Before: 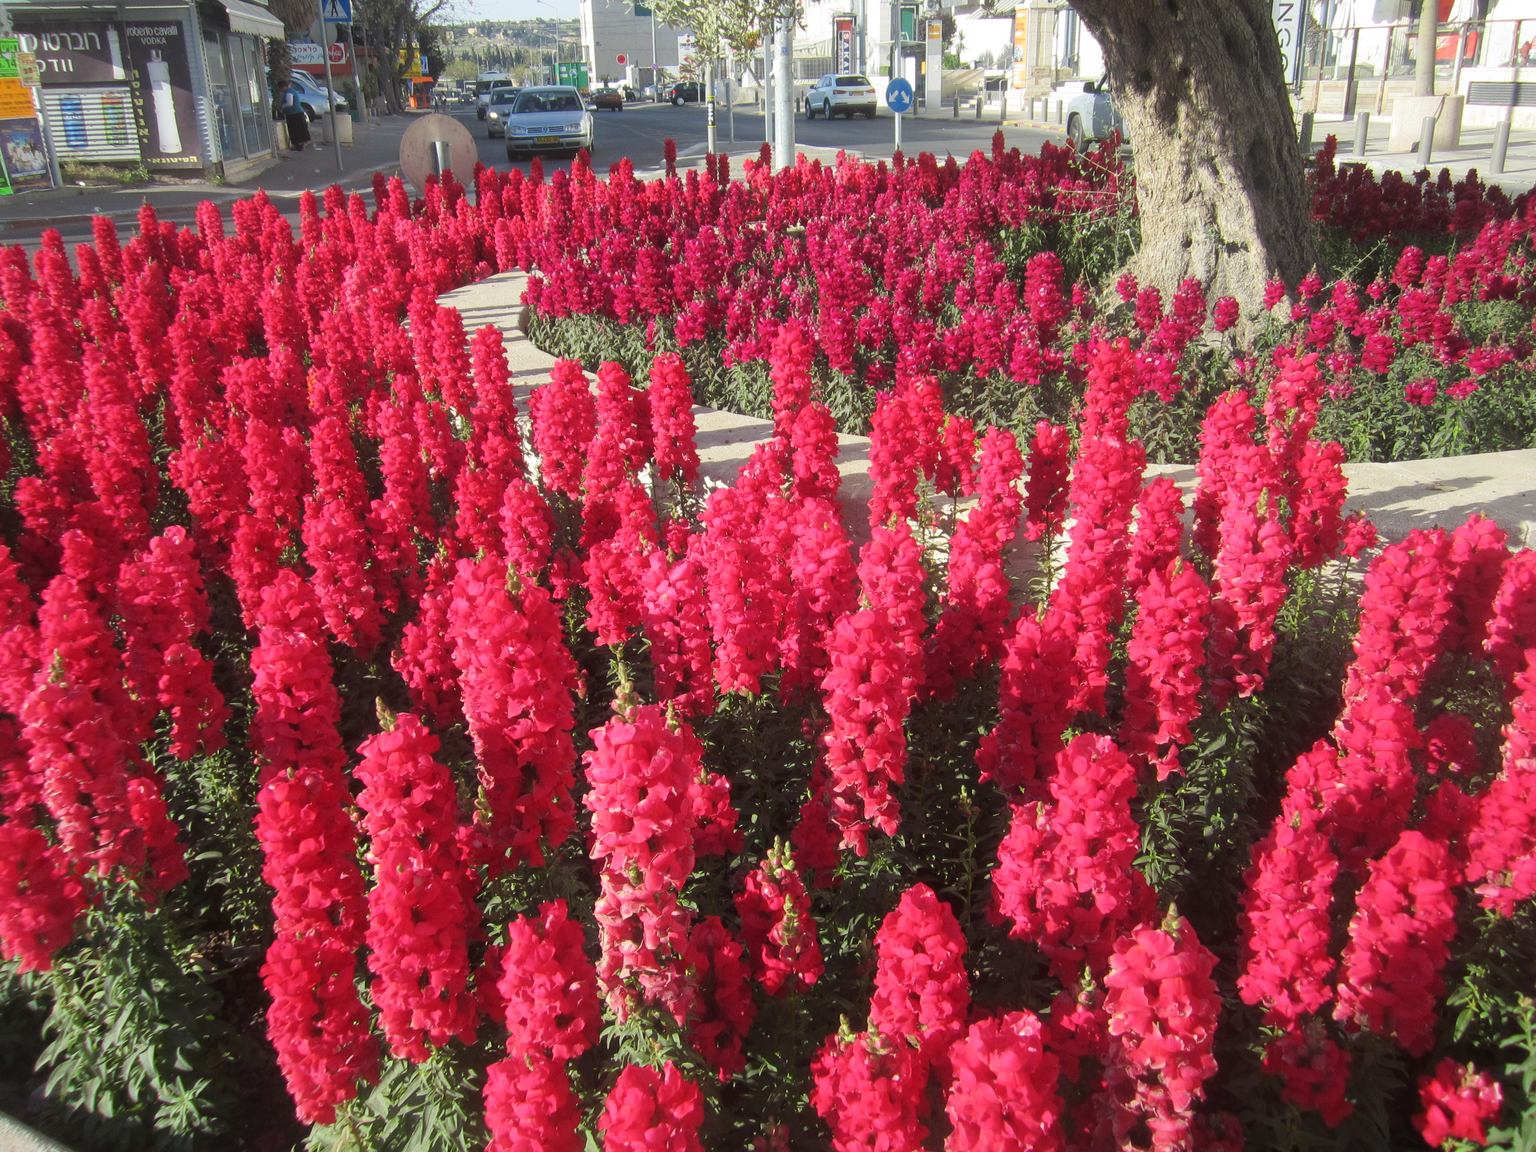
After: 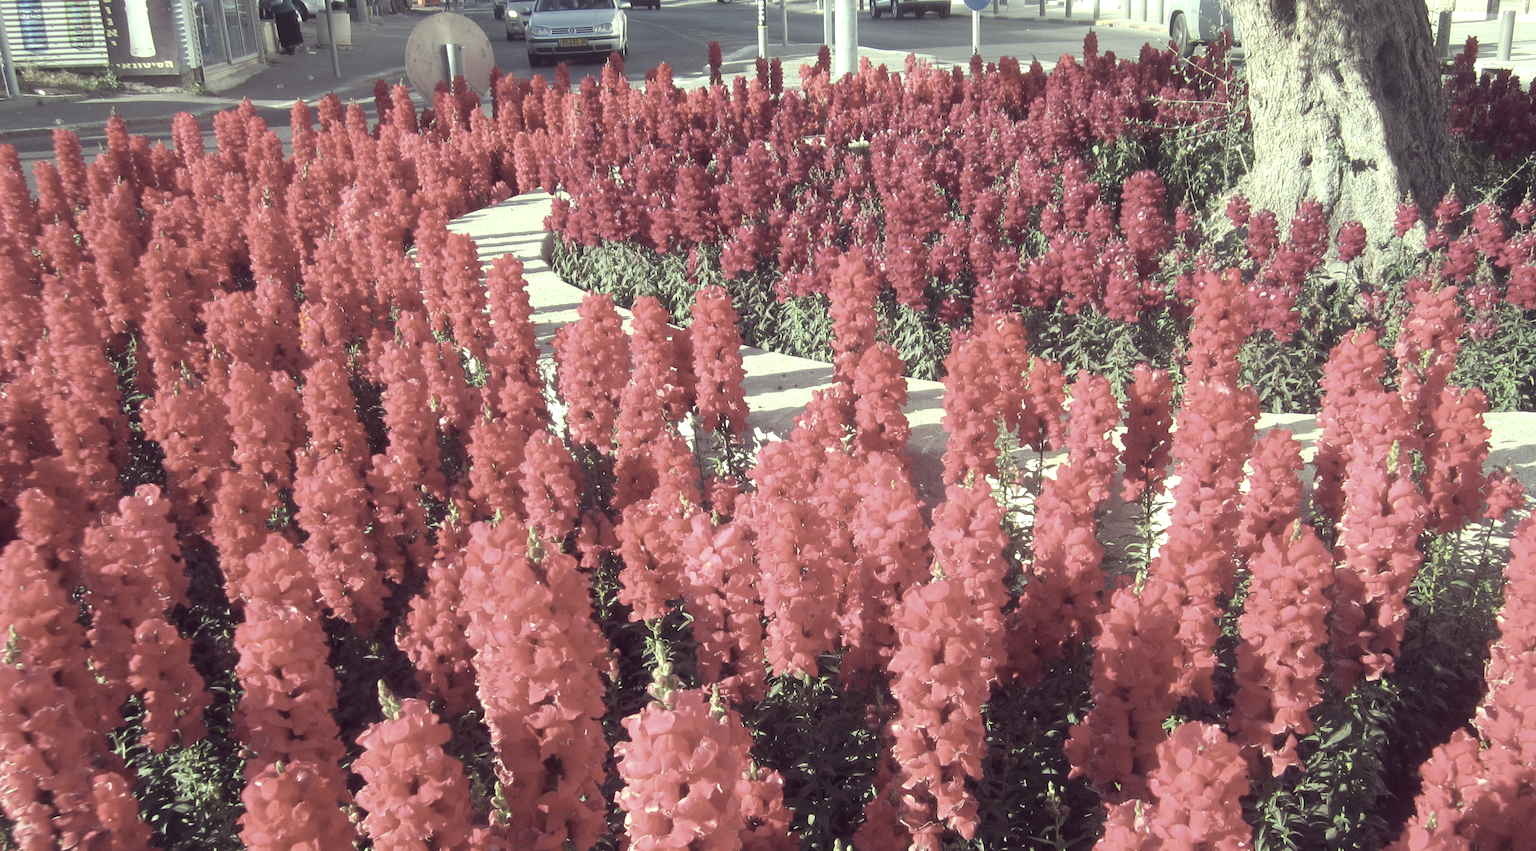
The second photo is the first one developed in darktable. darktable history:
exposure: black level correction 0.001, exposure 0.5 EV, compensate exposure bias true, compensate highlight preservation false
crop: left 3.015%, top 8.969%, right 9.647%, bottom 26.457%
color correction: highlights a* -20.17, highlights b* 20.27, shadows a* 20.03, shadows b* -20.46, saturation 0.43
